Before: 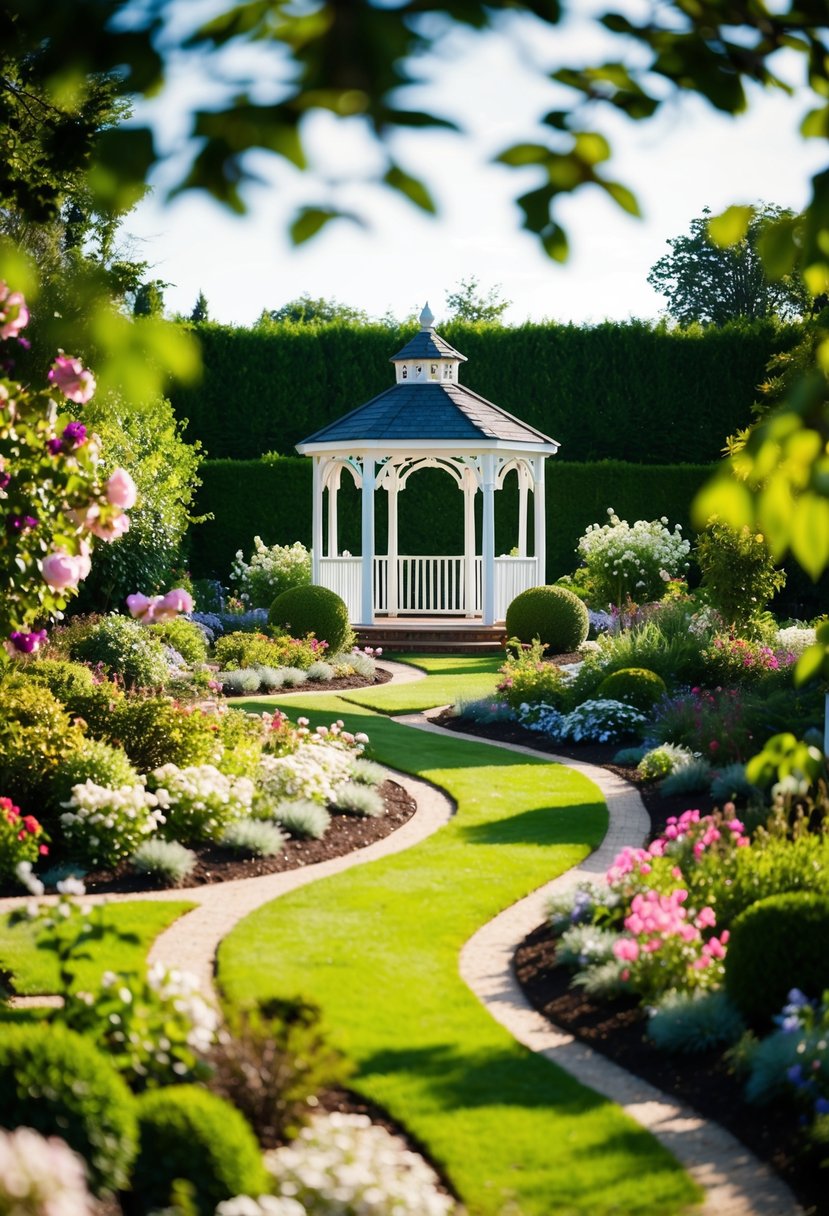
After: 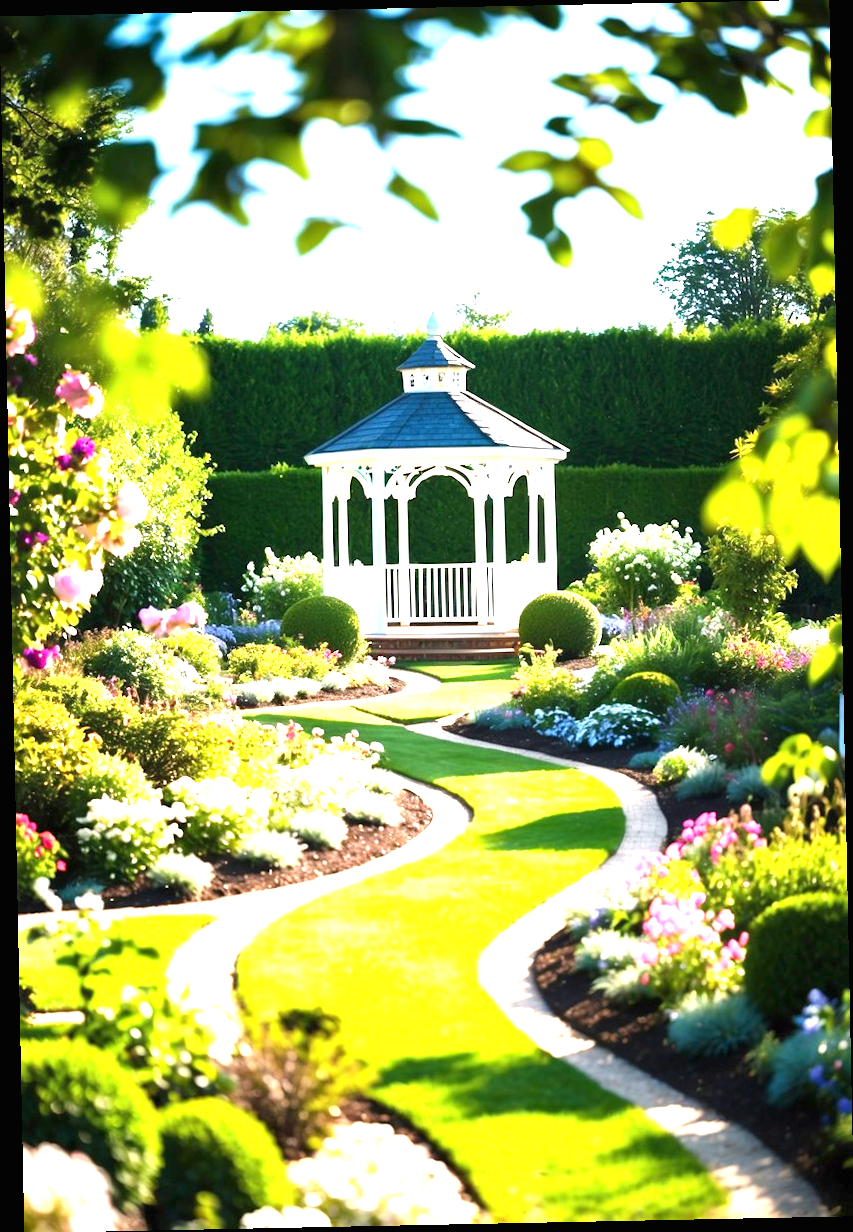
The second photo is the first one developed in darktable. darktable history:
rotate and perspective: rotation -1.17°, automatic cropping off
exposure: black level correction 0, exposure 1.741 EV, compensate exposure bias true, compensate highlight preservation false
